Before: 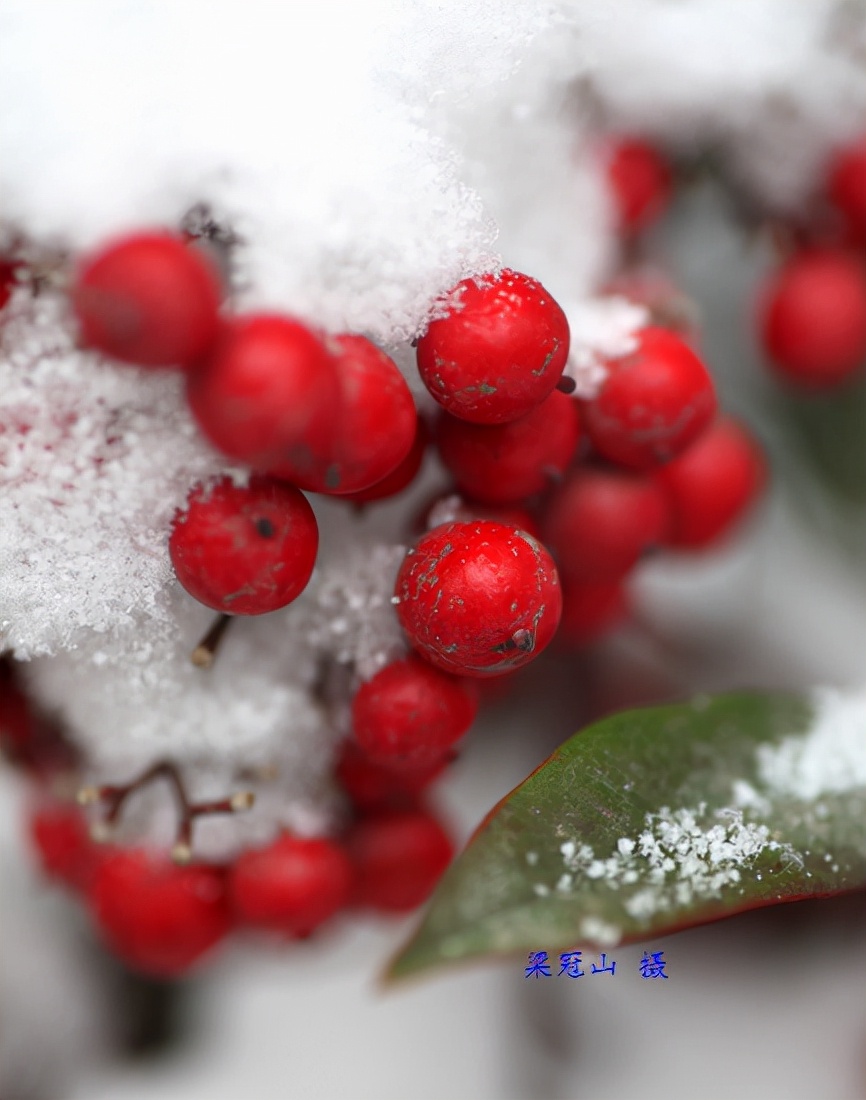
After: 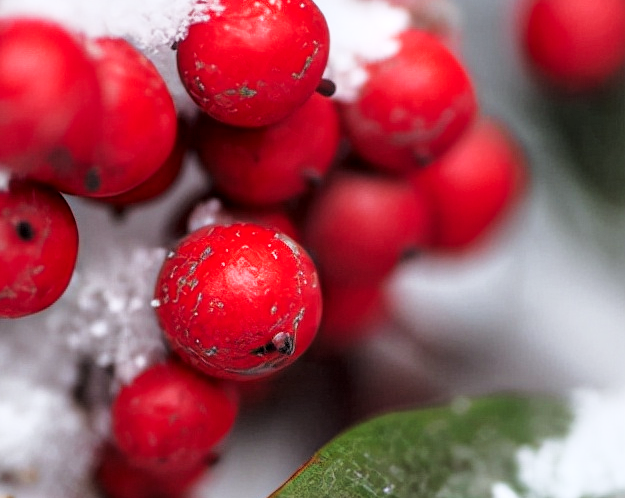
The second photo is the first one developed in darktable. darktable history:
color calibration: illuminant as shot in camera, x 0.358, y 0.373, temperature 4628.91 K
tone equalizer: -8 EV -0.001 EV, -7 EV 0.003 EV, -6 EV -0.003 EV, -5 EV -0.011 EV, -4 EV -0.06 EV, -3 EV -0.218 EV, -2 EV -0.28 EV, -1 EV 0.113 EV, +0 EV 0.291 EV, edges refinement/feathering 500, mask exposure compensation -1.57 EV, preserve details no
filmic rgb: black relative exposure -5.04 EV, white relative exposure 3.99 EV, threshold 5.95 EV, hardness 2.9, contrast 1.296, highlights saturation mix -10.04%, enable highlight reconstruction true
crop and rotate: left 27.758%, top 27.034%, bottom 27.636%
tone curve: curves: ch0 [(0.016, 0.023) (0.248, 0.252) (0.732, 0.797) (1, 1)], preserve colors none
exposure: exposure 0.55 EV, compensate highlight preservation false
local contrast: on, module defaults
